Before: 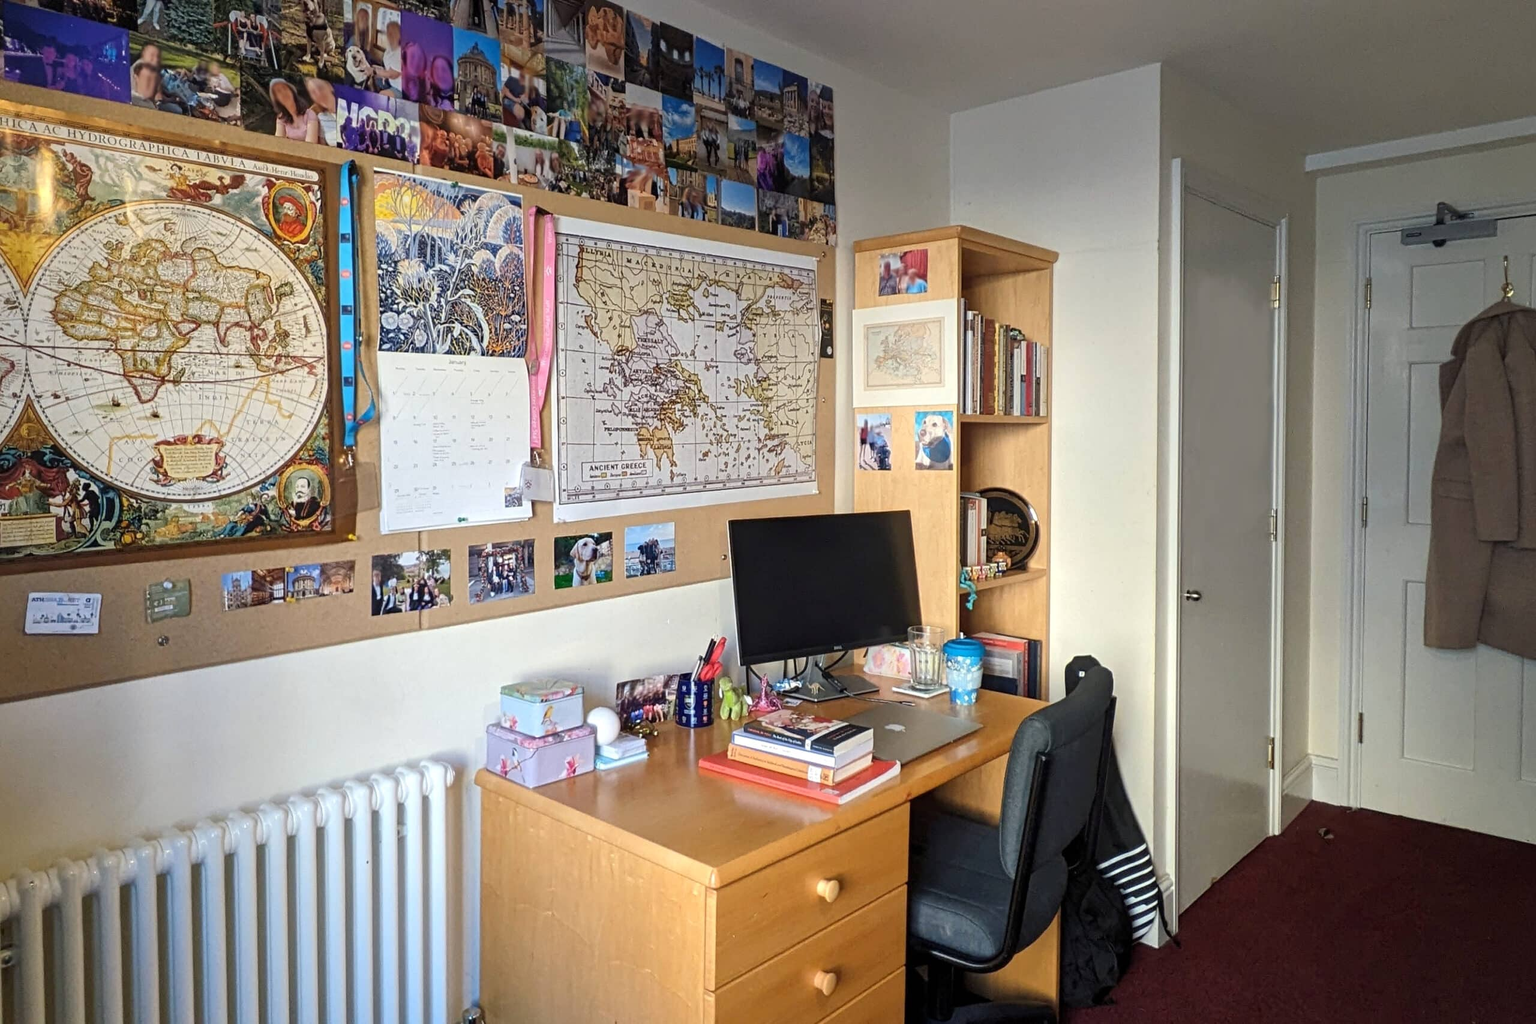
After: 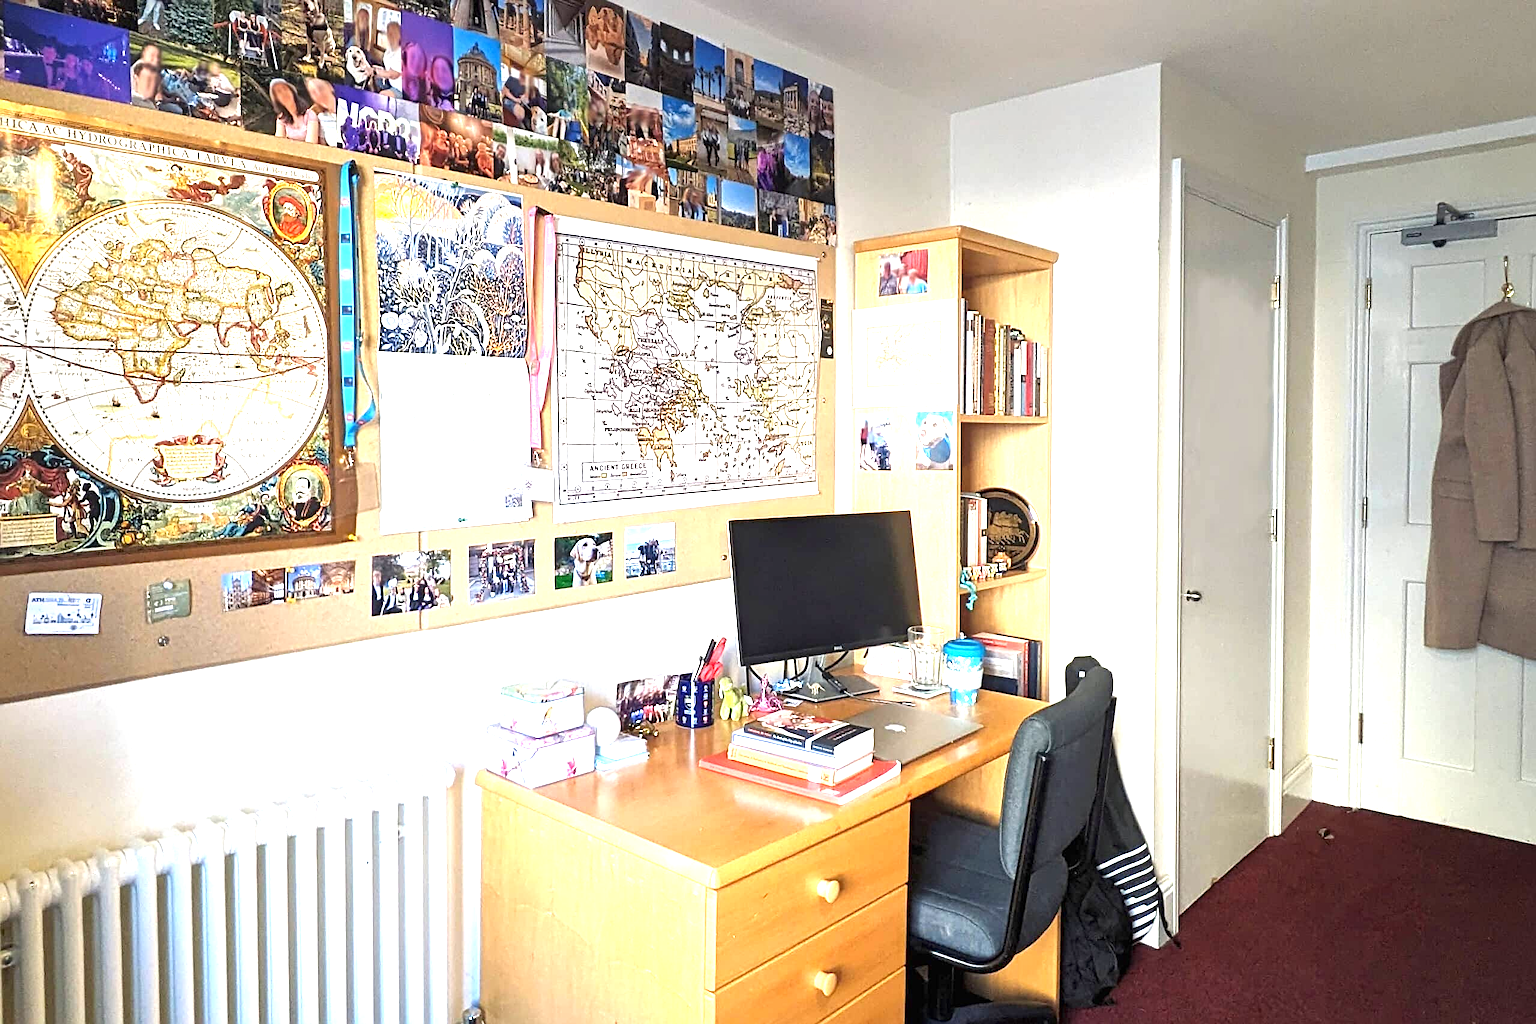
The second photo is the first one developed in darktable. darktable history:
exposure: black level correction 0, exposure 1.5 EV, compensate highlight preservation false
sharpen: on, module defaults
